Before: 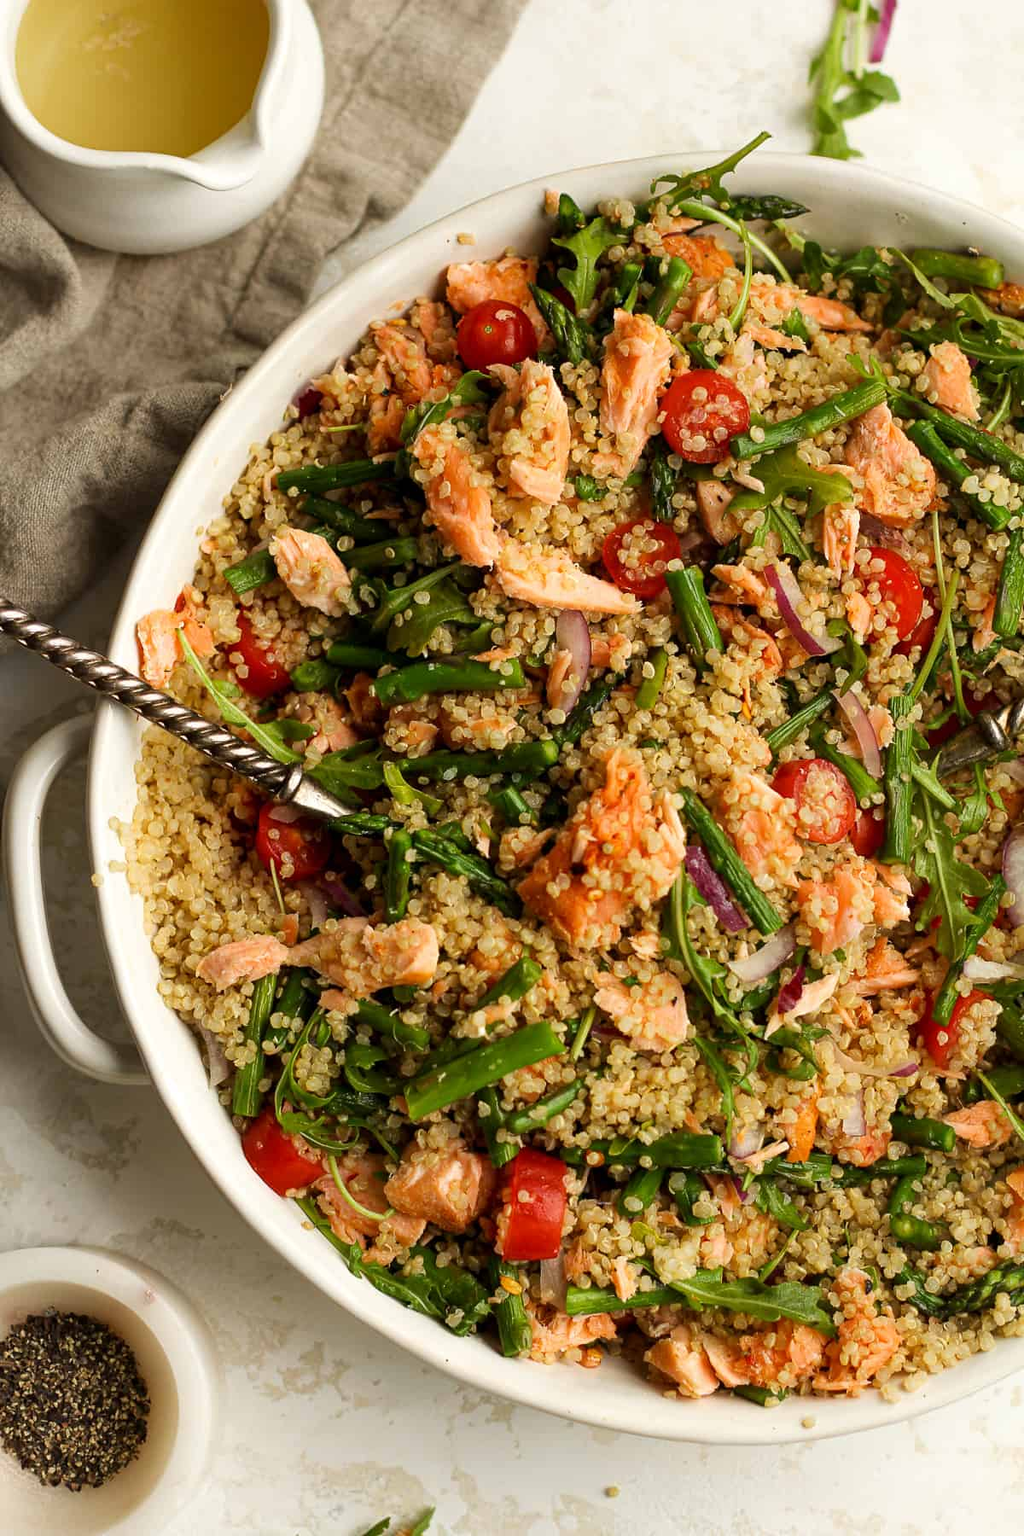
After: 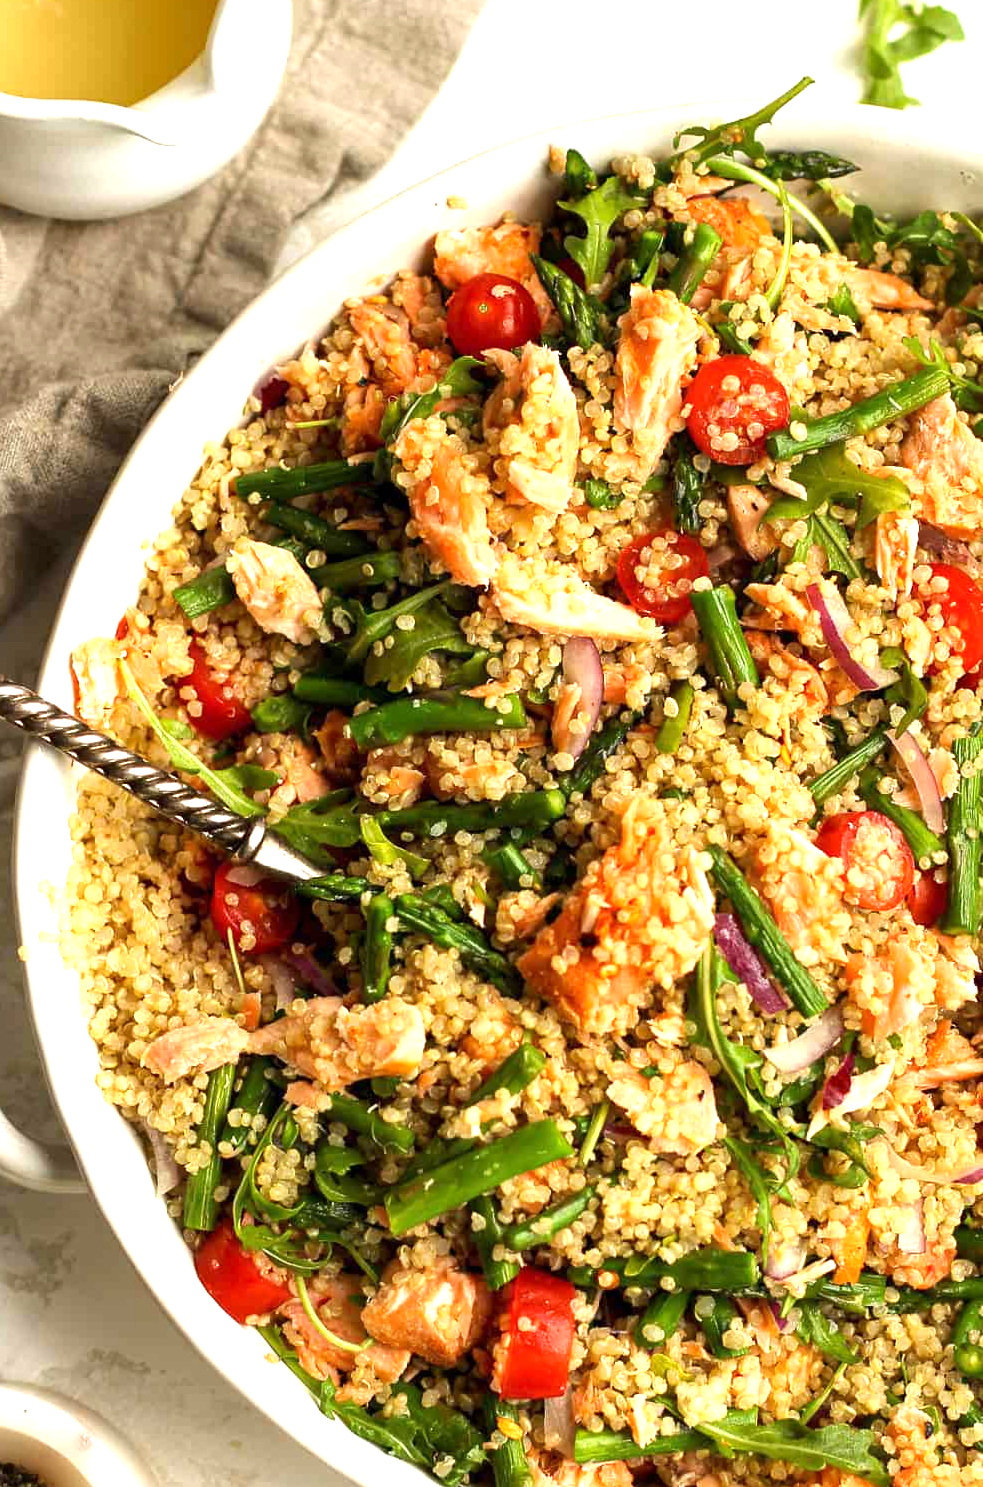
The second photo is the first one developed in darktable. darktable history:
crop and rotate: left 7.457%, top 4.376%, right 10.585%, bottom 13.005%
exposure: black level correction 0, exposure 0.938 EV, compensate exposure bias true, compensate highlight preservation false
